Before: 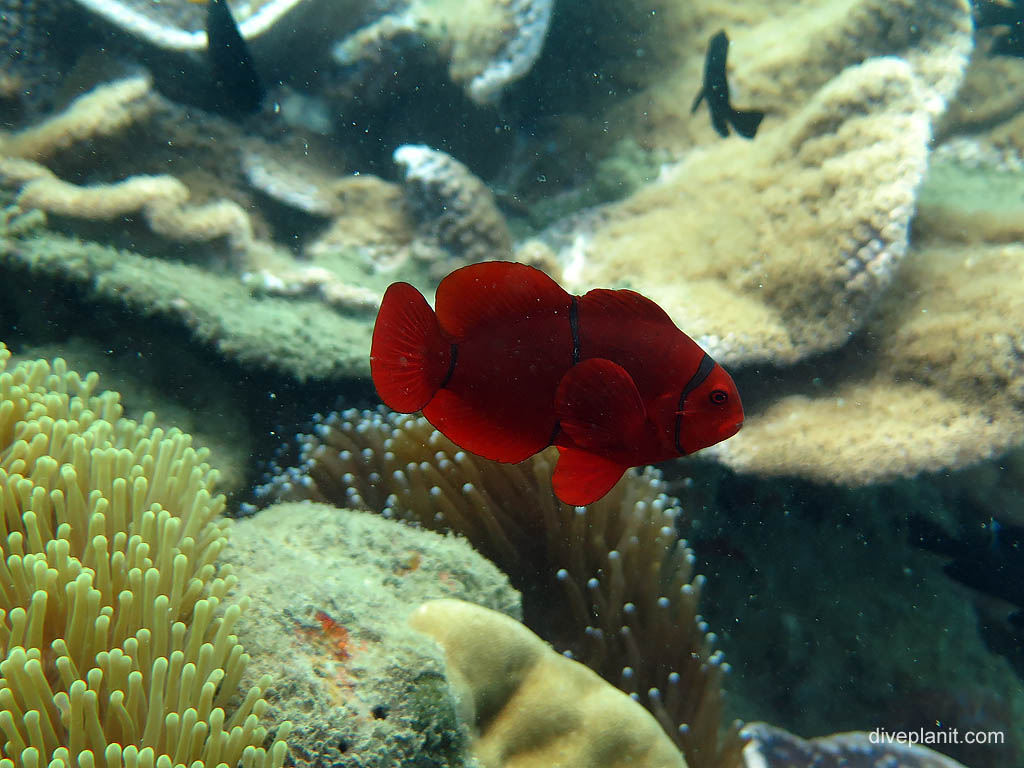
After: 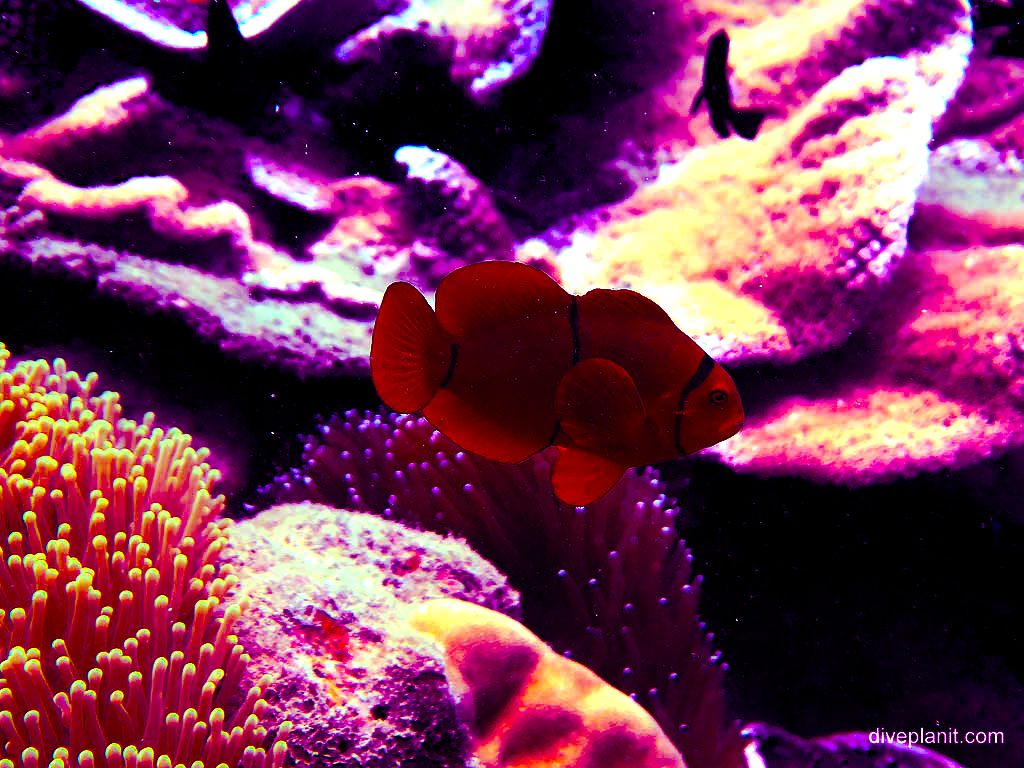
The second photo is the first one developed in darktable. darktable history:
color balance rgb: linear chroma grading › global chroma 25%, perceptual saturation grading › global saturation 40%, perceptual saturation grading › highlights -50%, perceptual saturation grading › shadows 30%, perceptual brilliance grading › global brilliance 25%, global vibrance 60%
color balance: mode lift, gamma, gain (sRGB), lift [1, 1, 0.101, 1]
exposure: exposure 0.078 EV, compensate highlight preservation false
